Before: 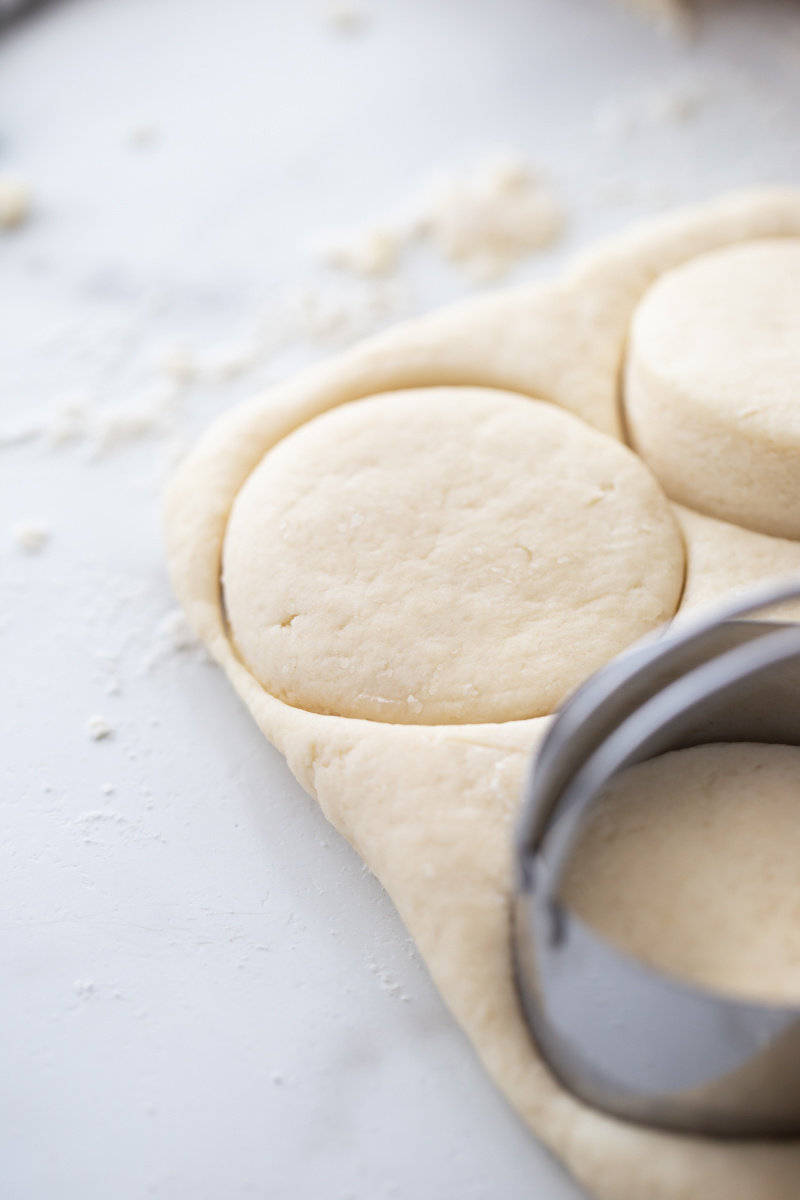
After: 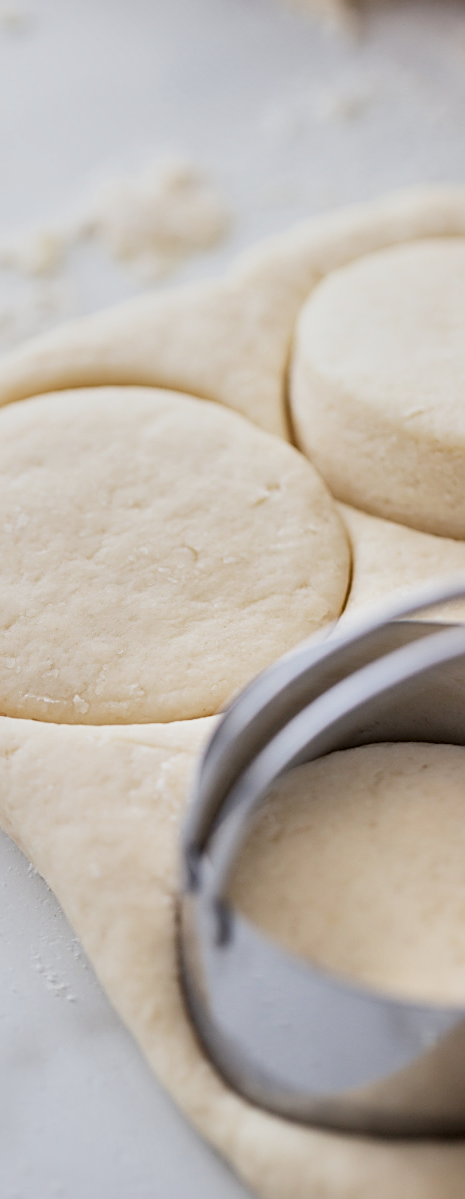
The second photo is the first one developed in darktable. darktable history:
exposure: black level correction 0, exposure 0.692 EV, compensate highlight preservation false
tone equalizer: -8 EV 0.055 EV
local contrast: mode bilateral grid, contrast 30, coarseness 25, midtone range 0.2
crop: left 41.758%
shadows and highlights: soften with gaussian
sharpen: on, module defaults
filmic rgb: black relative exposure -7.65 EV, white relative exposure 4.56 EV, hardness 3.61
